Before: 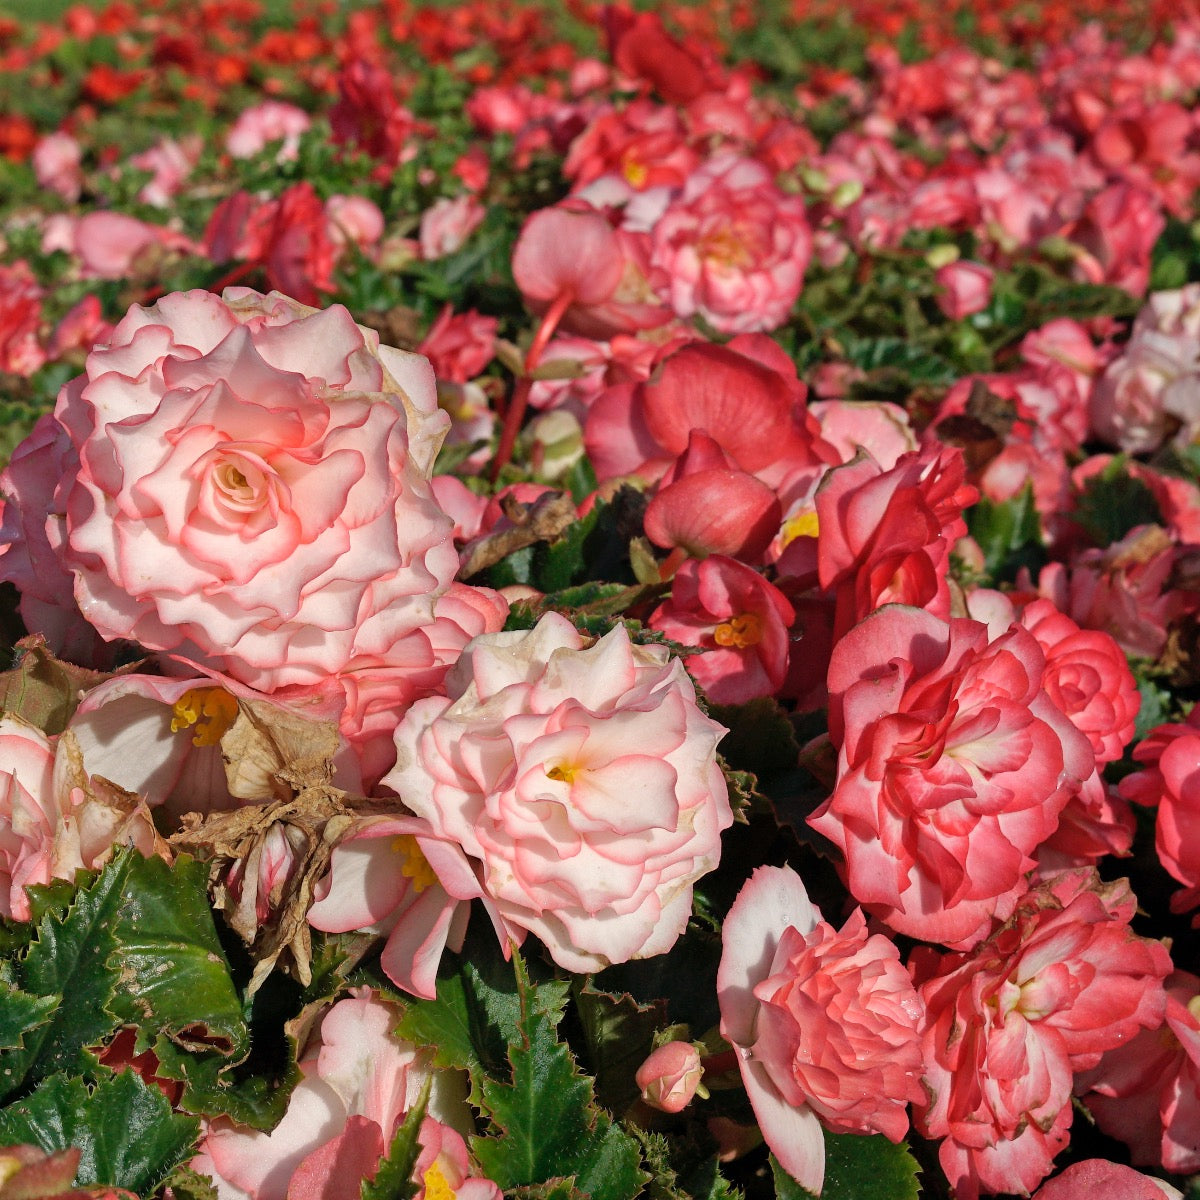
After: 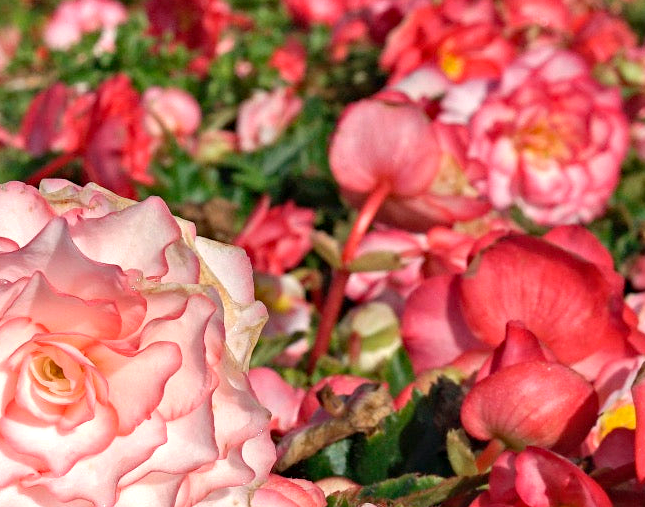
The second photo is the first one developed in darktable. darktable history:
exposure: black level correction 0.001, exposure 0.498 EV, compensate highlight preservation false
crop: left 15.324%, top 9.073%, right 30.861%, bottom 48.661%
haze removal: compatibility mode true, adaptive false
